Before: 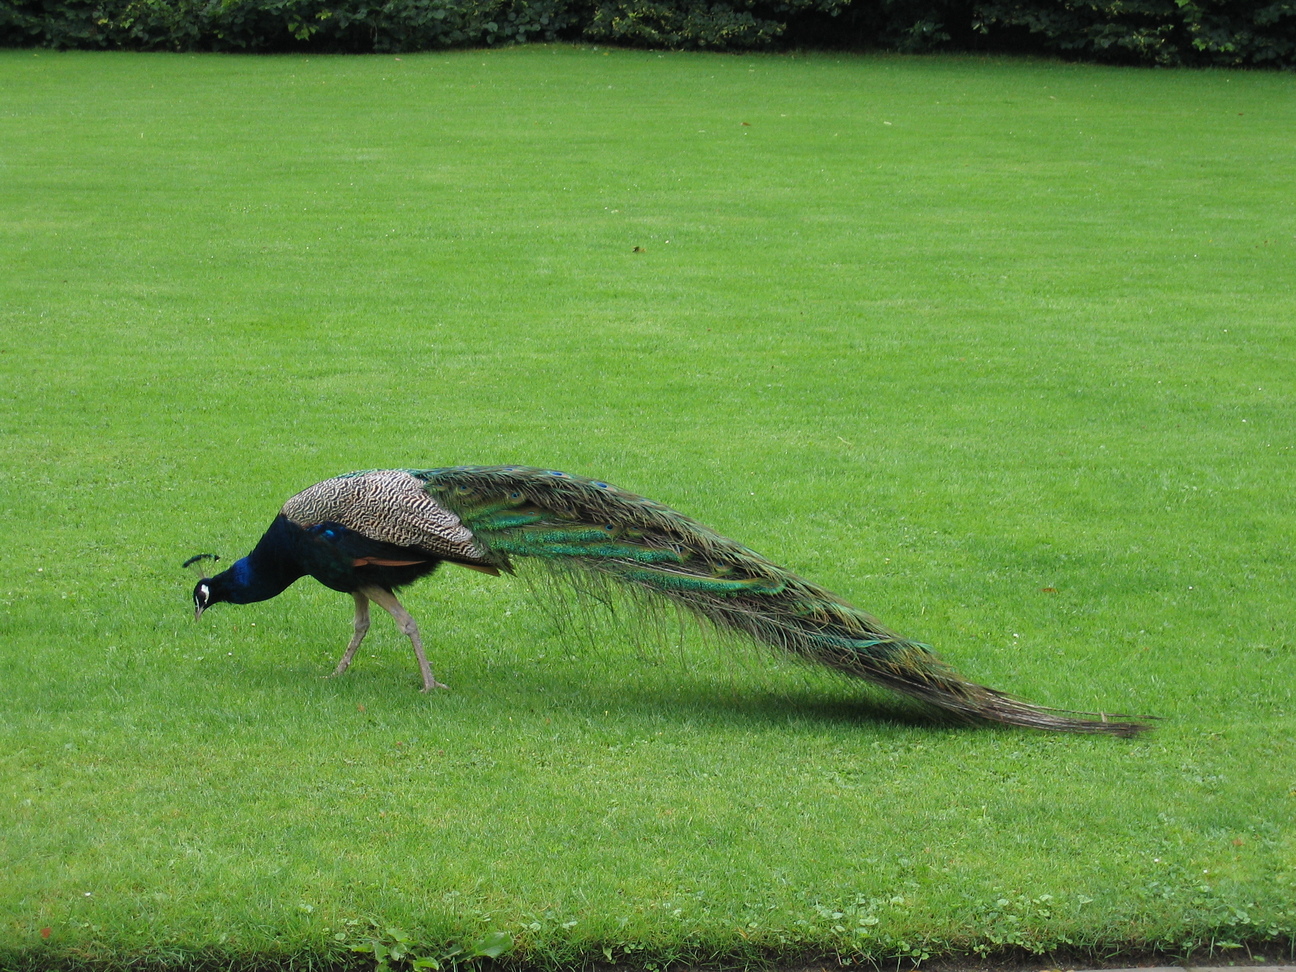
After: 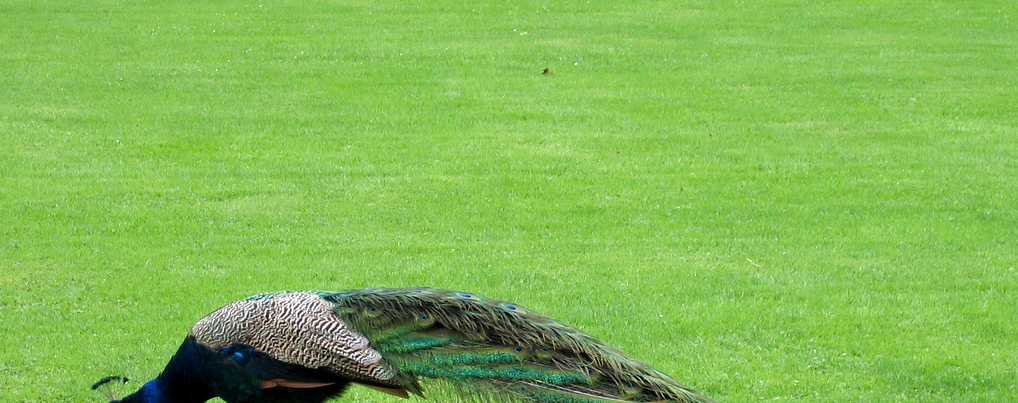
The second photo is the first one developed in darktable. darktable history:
crop: left 7.036%, top 18.398%, right 14.379%, bottom 40.043%
exposure: black level correction 0.005, exposure 0.417 EV, compensate highlight preservation false
